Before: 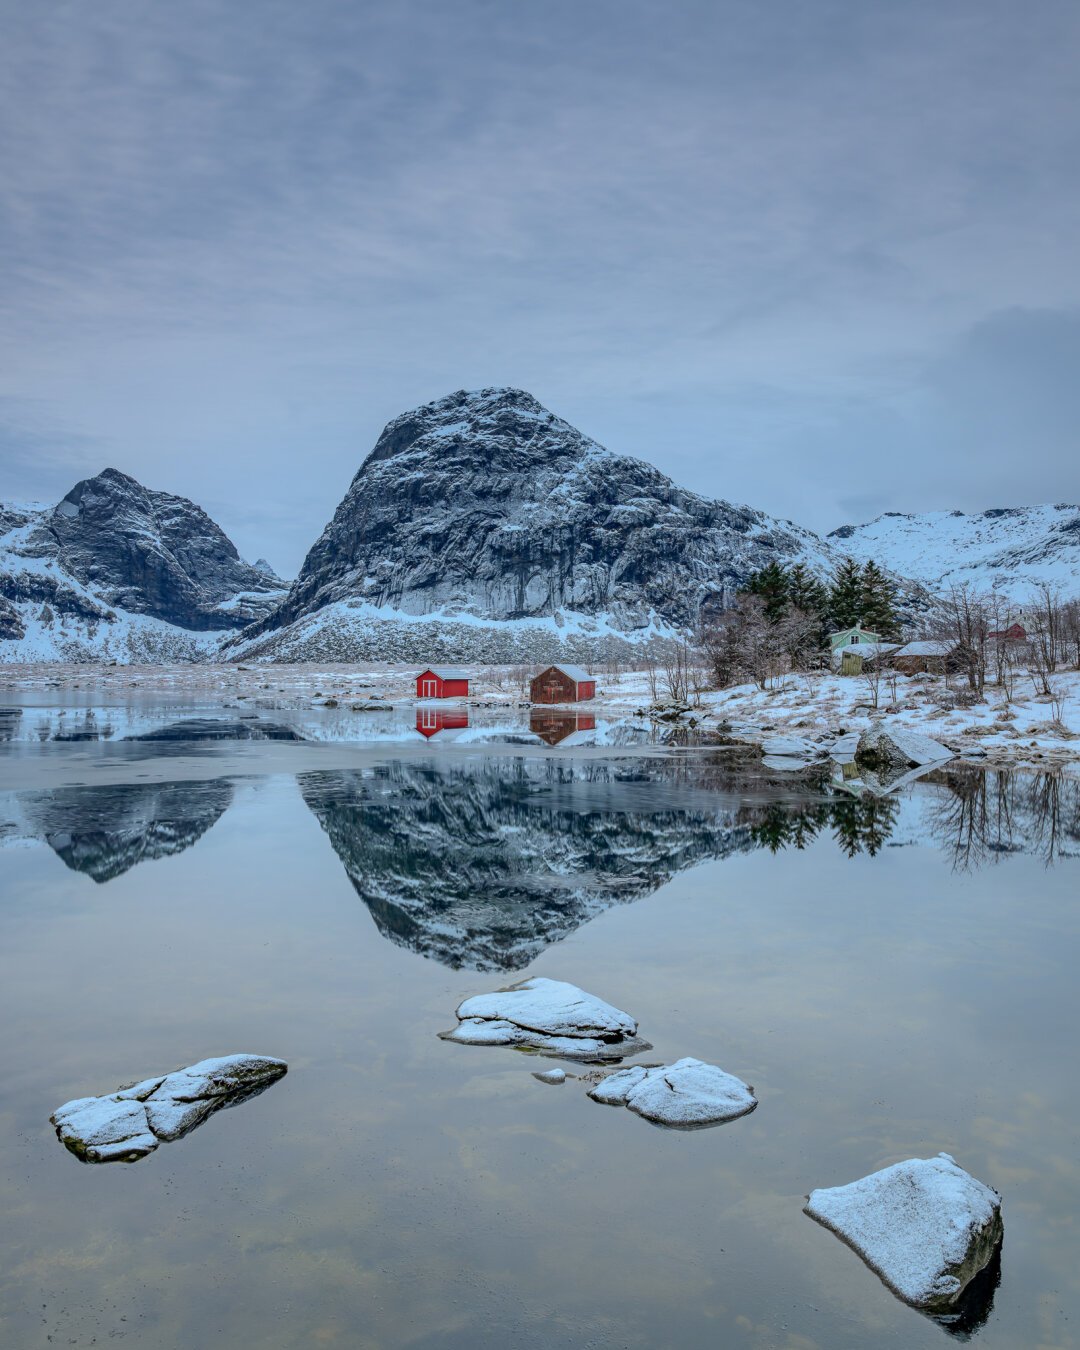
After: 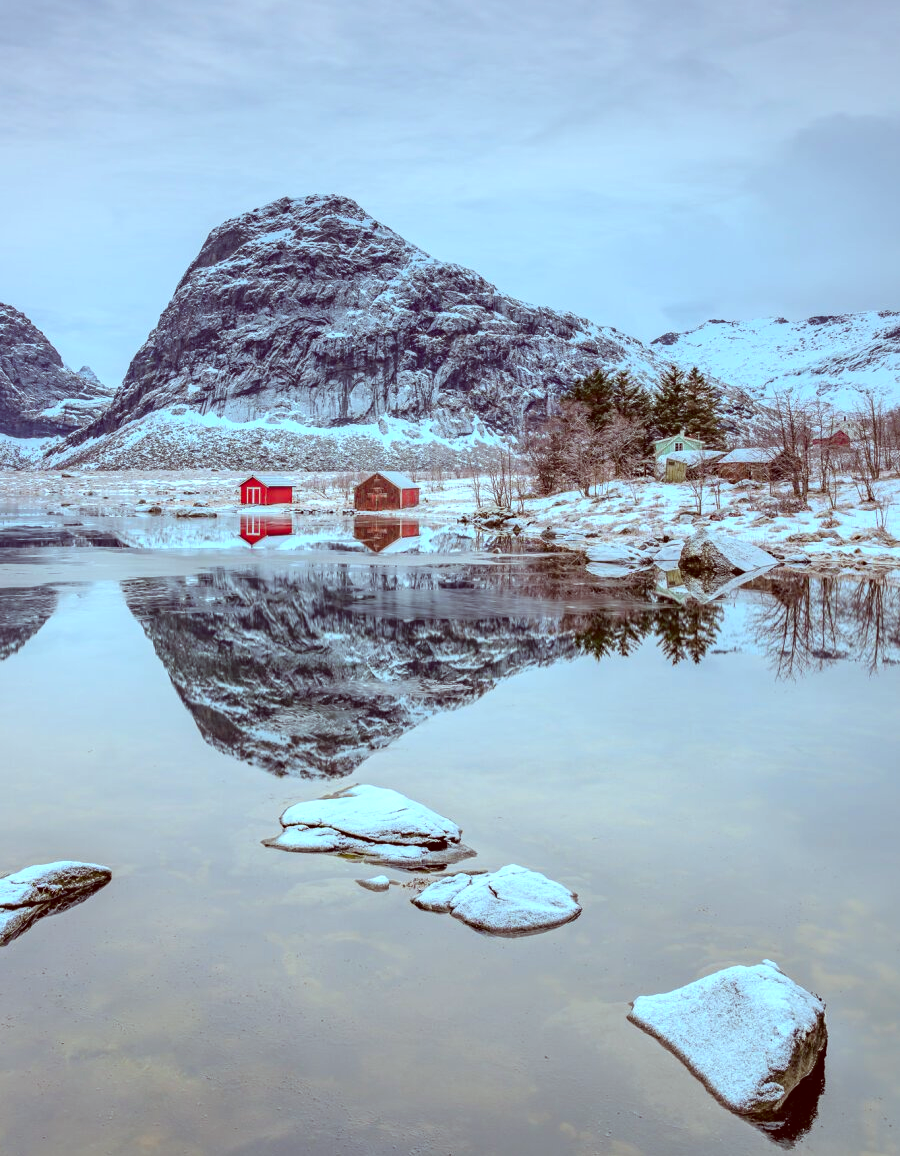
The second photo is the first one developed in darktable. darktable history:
crop: left 16.385%, top 14.358%
exposure: black level correction 0, exposure 0.695 EV, compensate highlight preservation false
color correction: highlights a* -7.11, highlights b* -0.19, shadows a* 20.71, shadows b* 12.07
